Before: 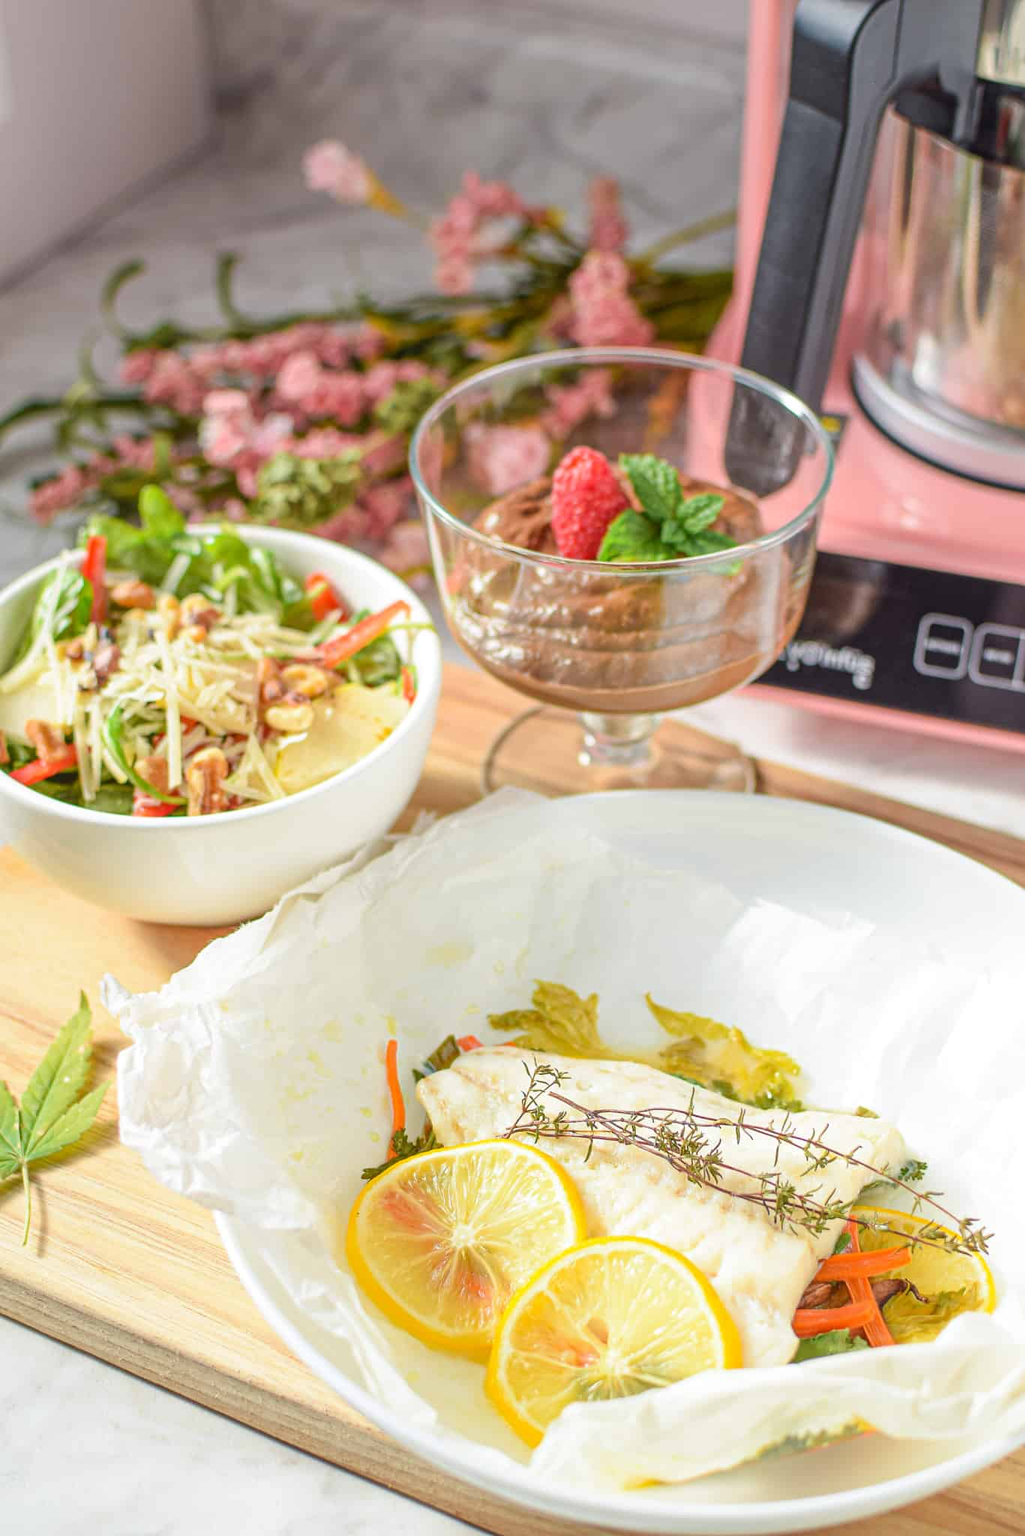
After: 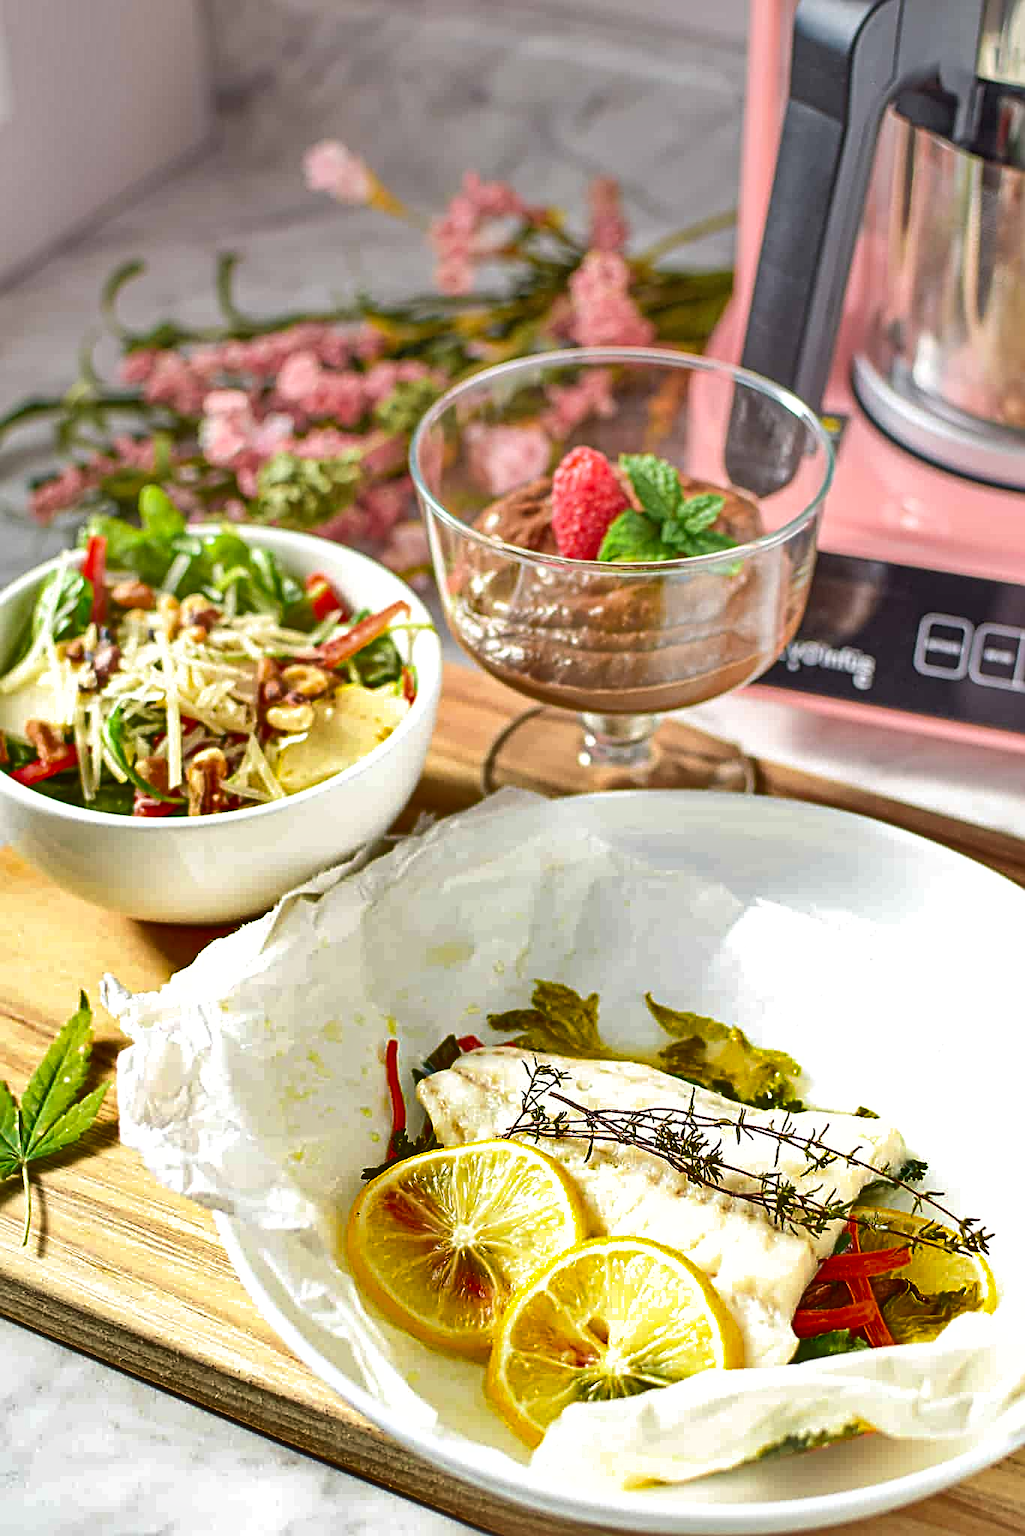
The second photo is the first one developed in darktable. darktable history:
sharpen: radius 2.767
shadows and highlights: radius 108.52, shadows 44.07, highlights -67.8, low approximation 0.01, soften with gaussian
exposure: exposure 0.2 EV, compensate highlight preservation false
